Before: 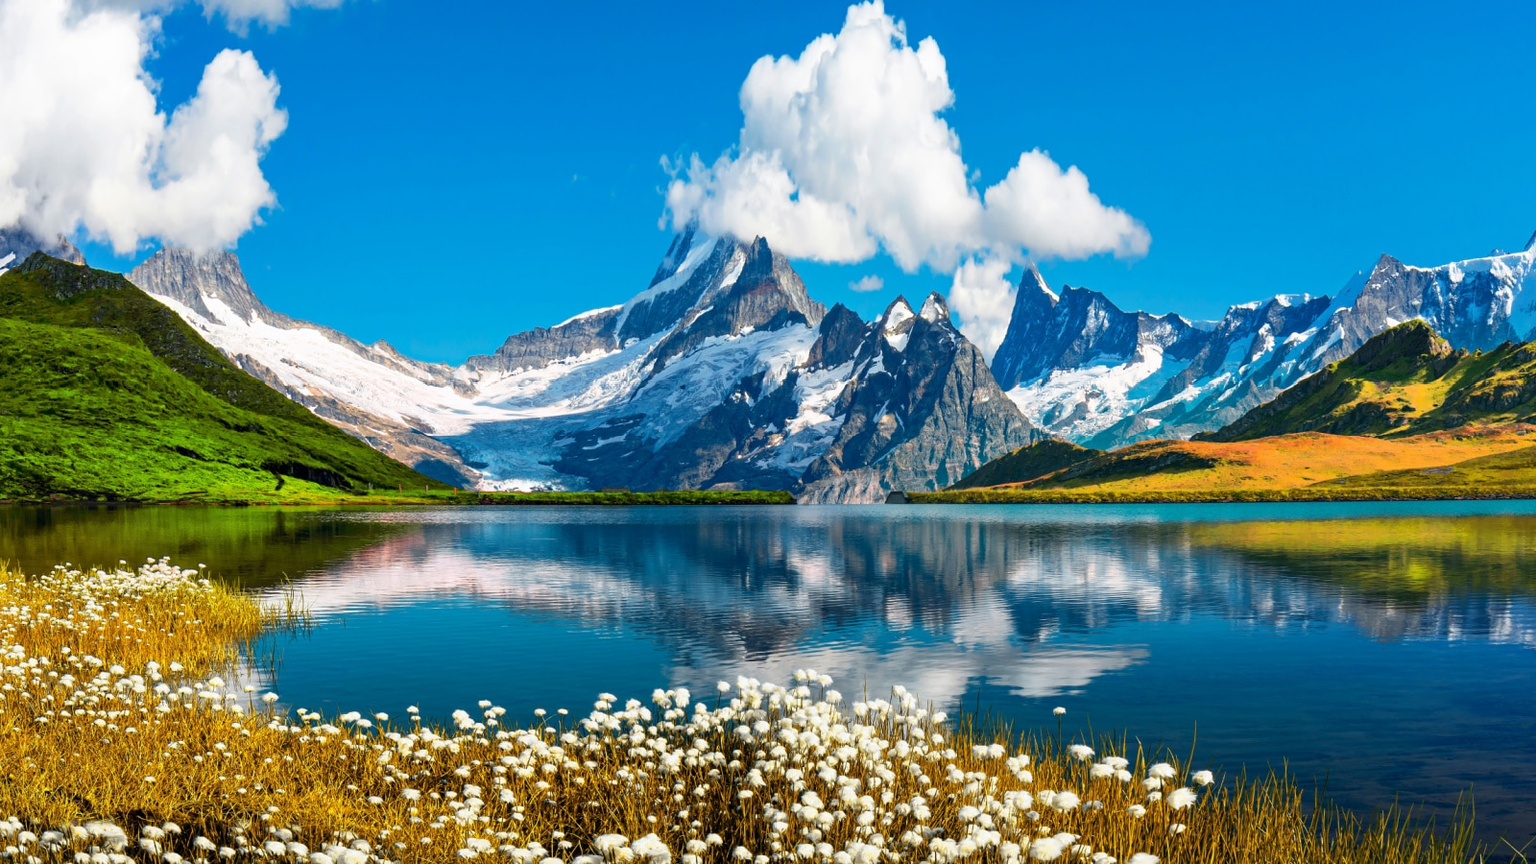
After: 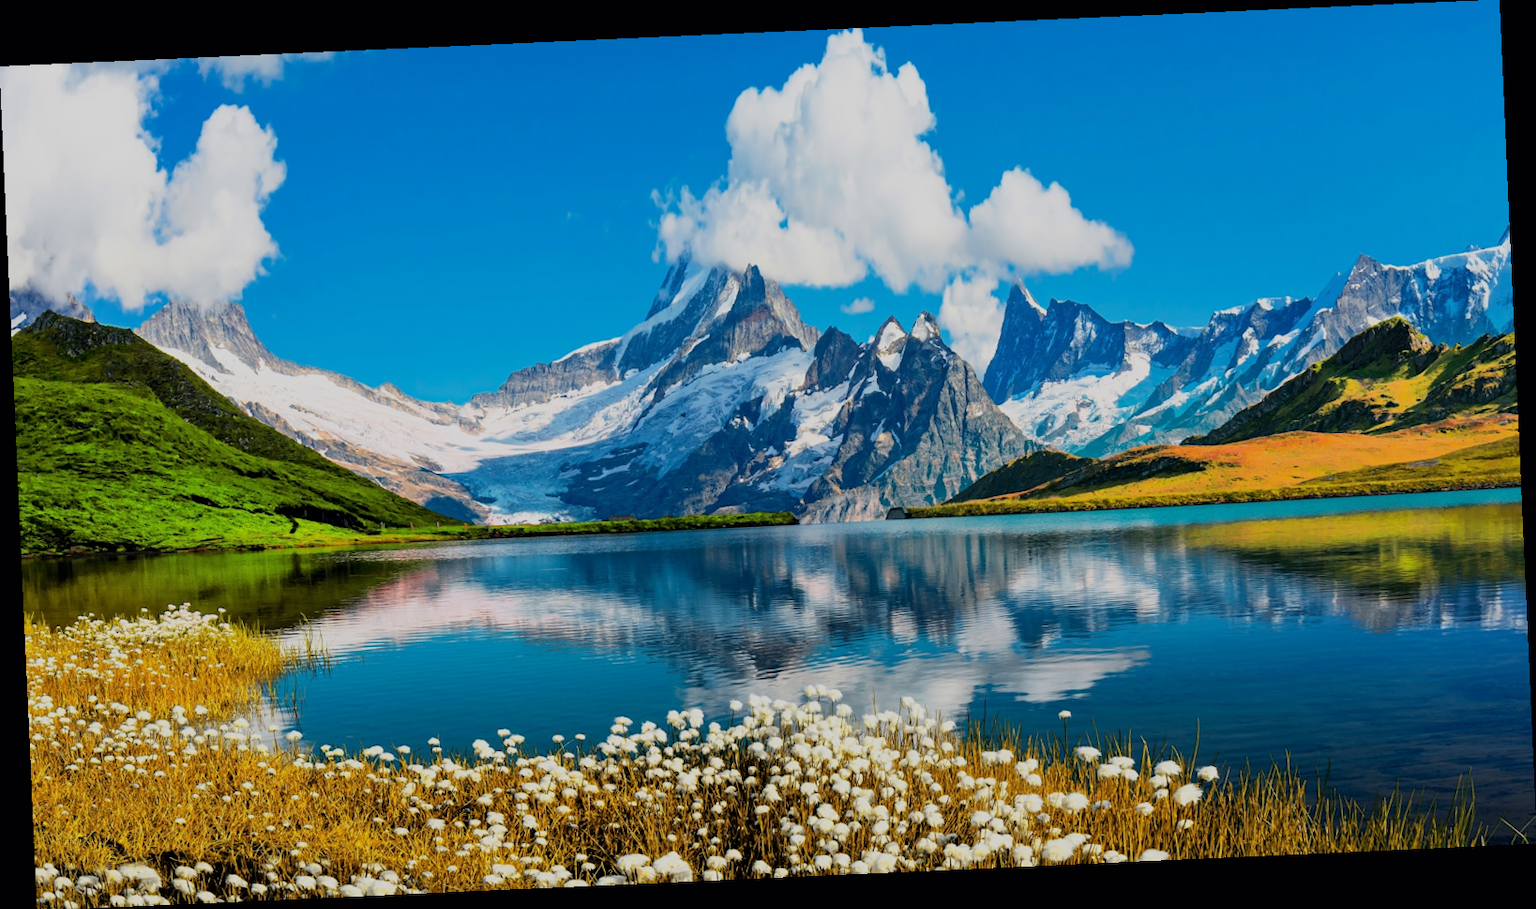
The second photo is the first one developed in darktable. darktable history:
filmic rgb: black relative exposure -7.65 EV, white relative exposure 4.56 EV, hardness 3.61, color science v6 (2022)
rotate and perspective: rotation -2.56°, automatic cropping off
